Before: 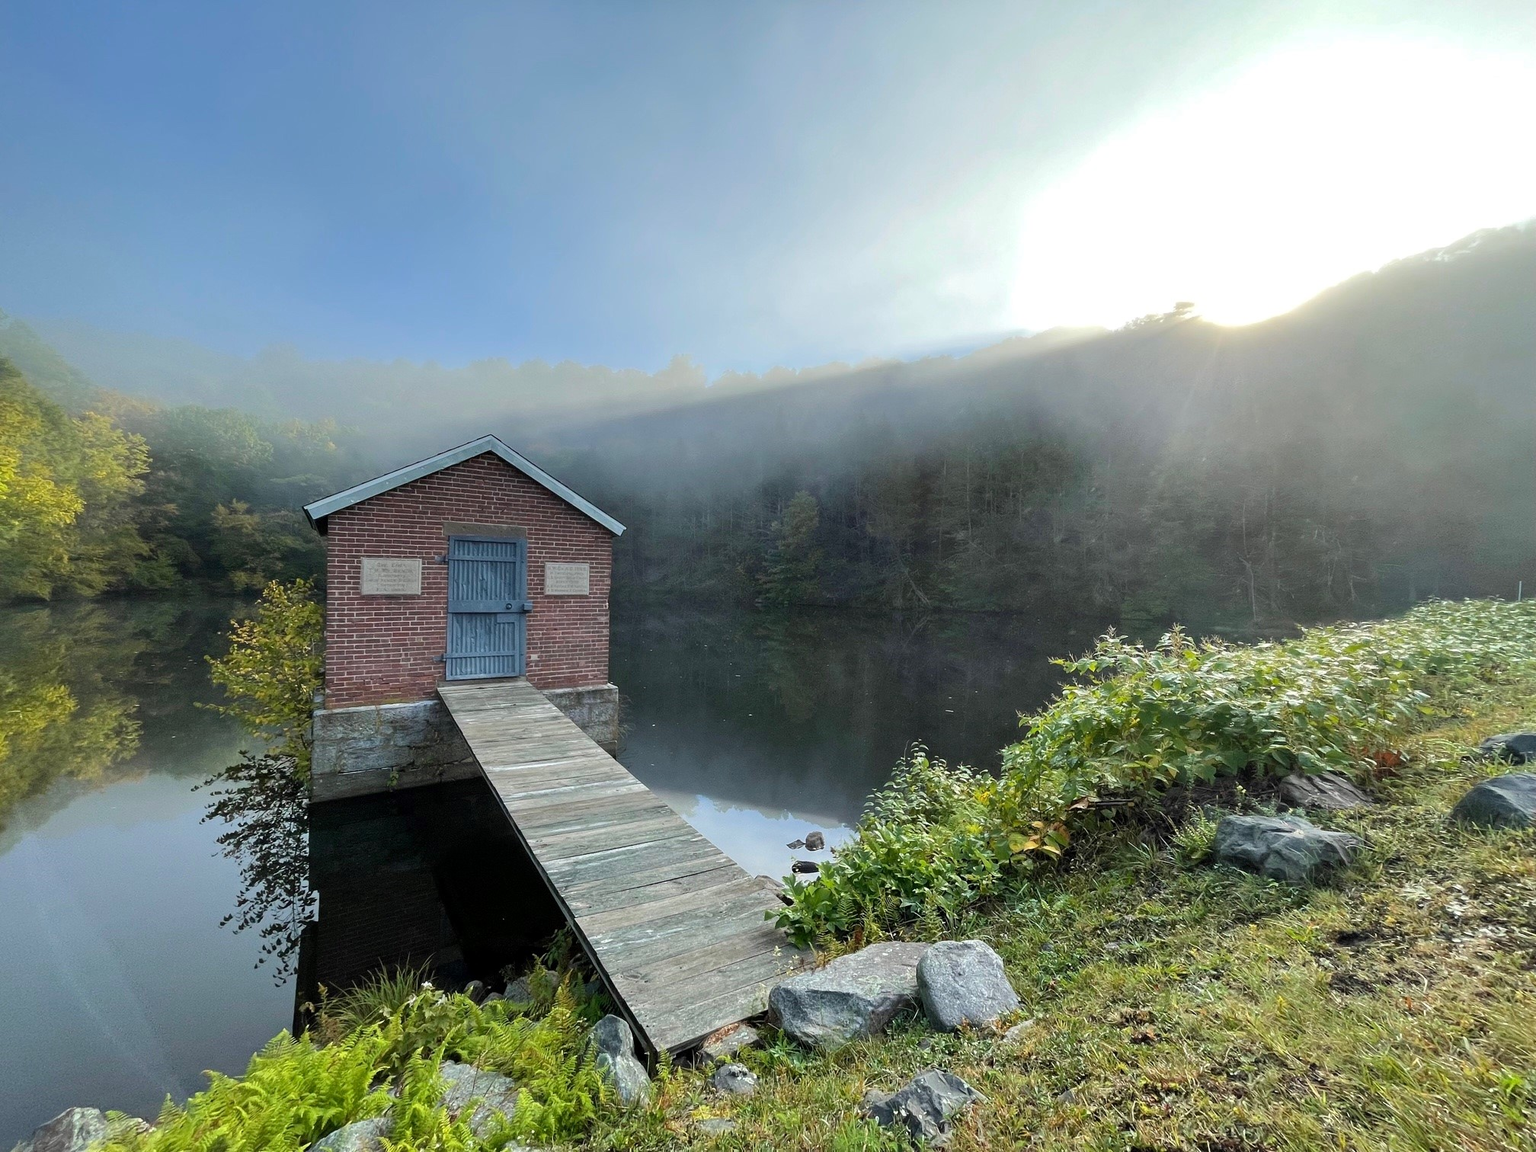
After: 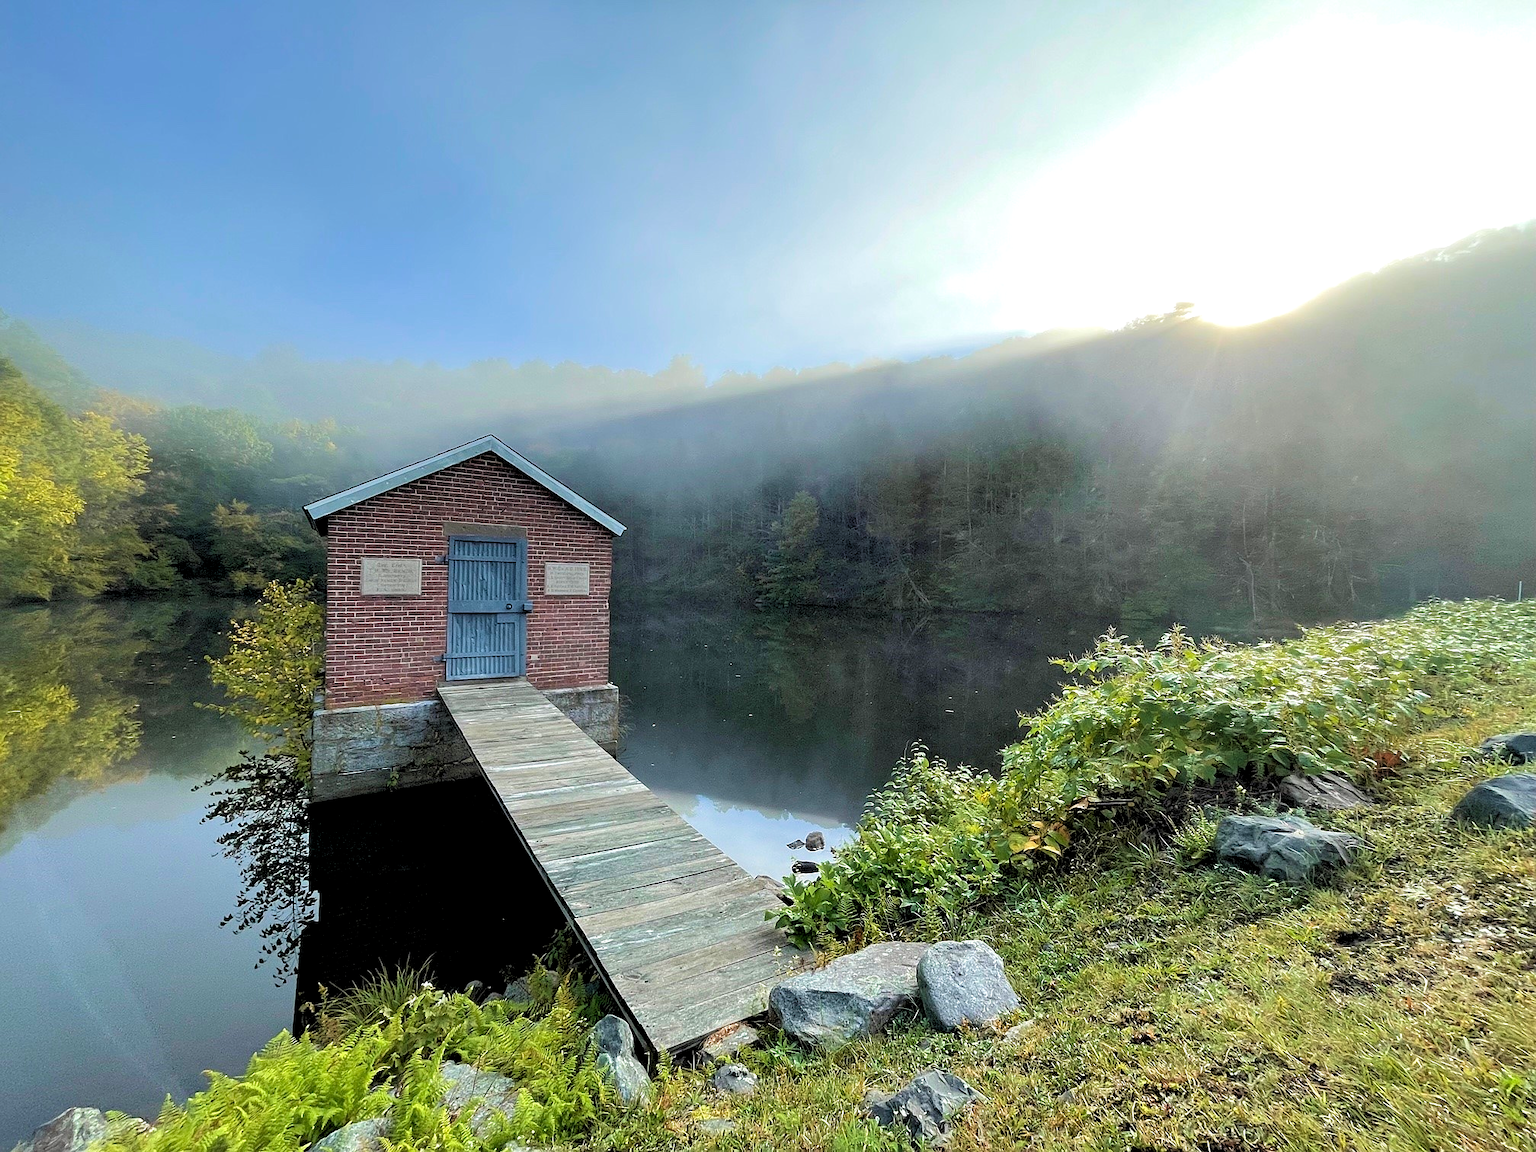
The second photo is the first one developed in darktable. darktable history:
velvia: on, module defaults
sharpen: radius 0.969, amount 0.604
rgb levels: levels [[0.013, 0.434, 0.89], [0, 0.5, 1], [0, 0.5, 1]]
